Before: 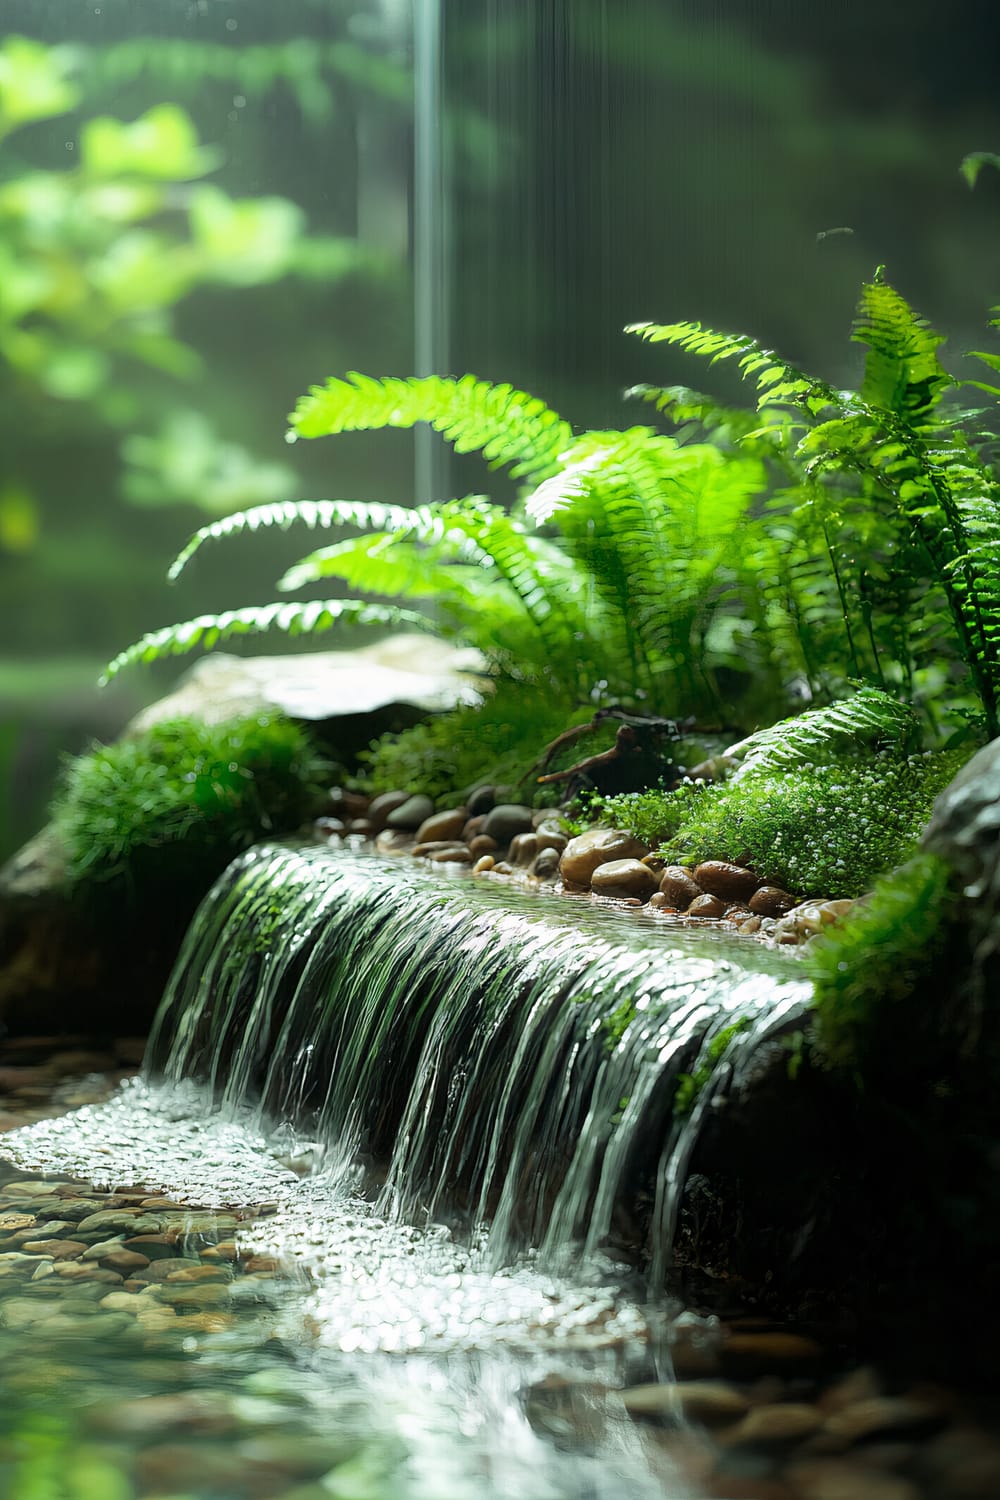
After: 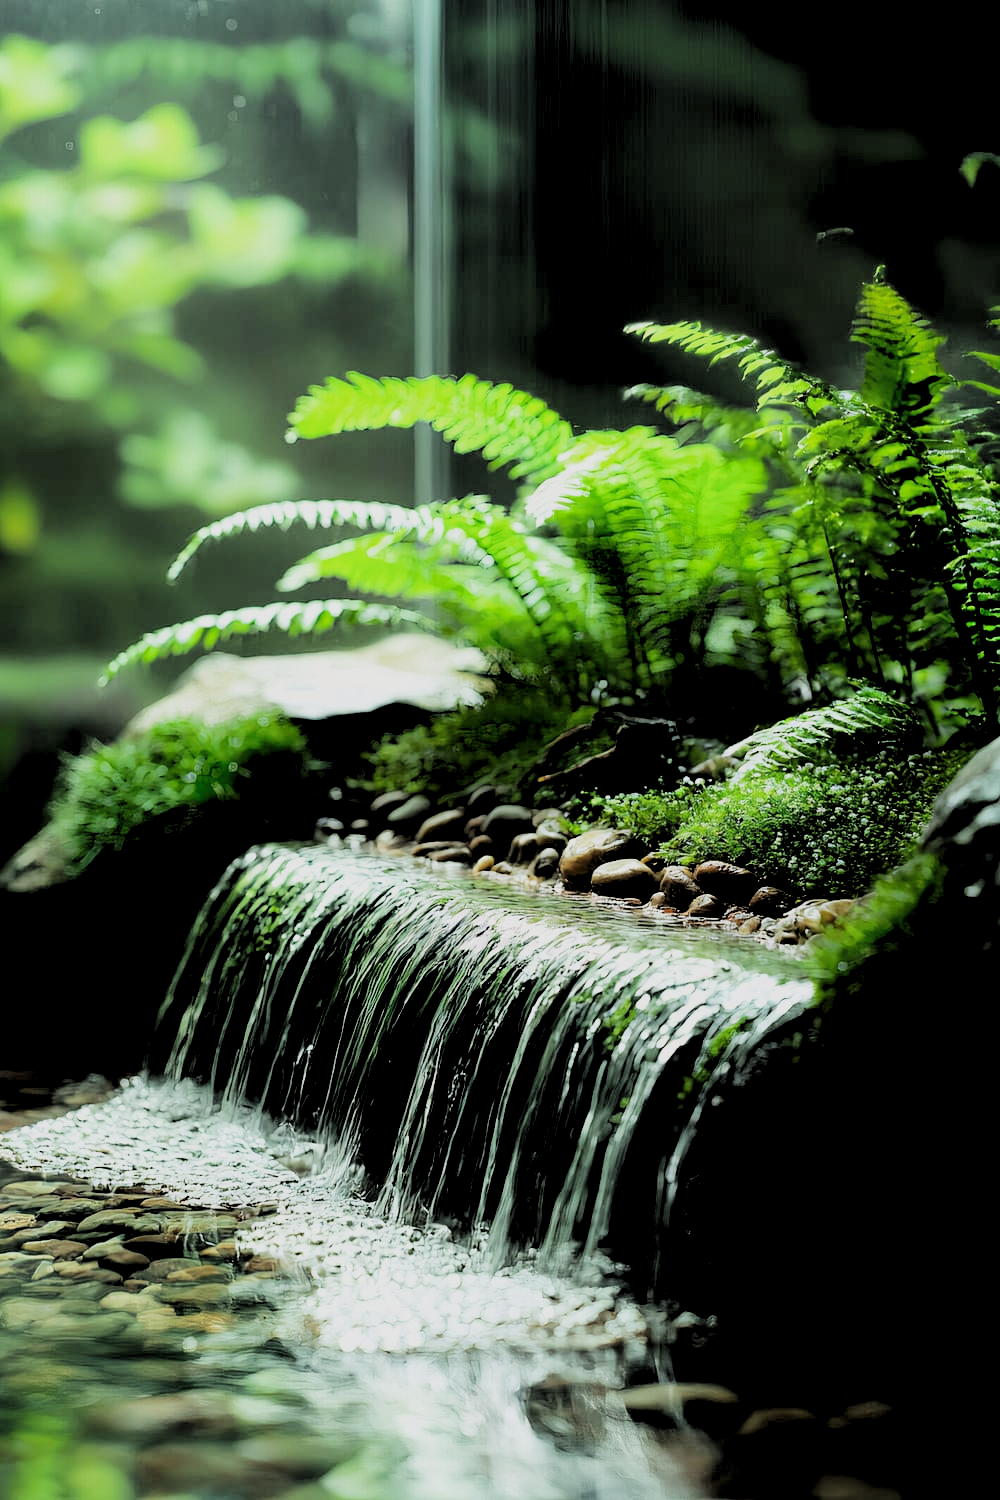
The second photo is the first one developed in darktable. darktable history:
levels: levels [0.062, 0.494, 0.925]
filmic rgb: black relative exposure -3.23 EV, white relative exposure 7.06 EV, threshold 3.06 EV, hardness 1.48, contrast 1.351, enable highlight reconstruction true
